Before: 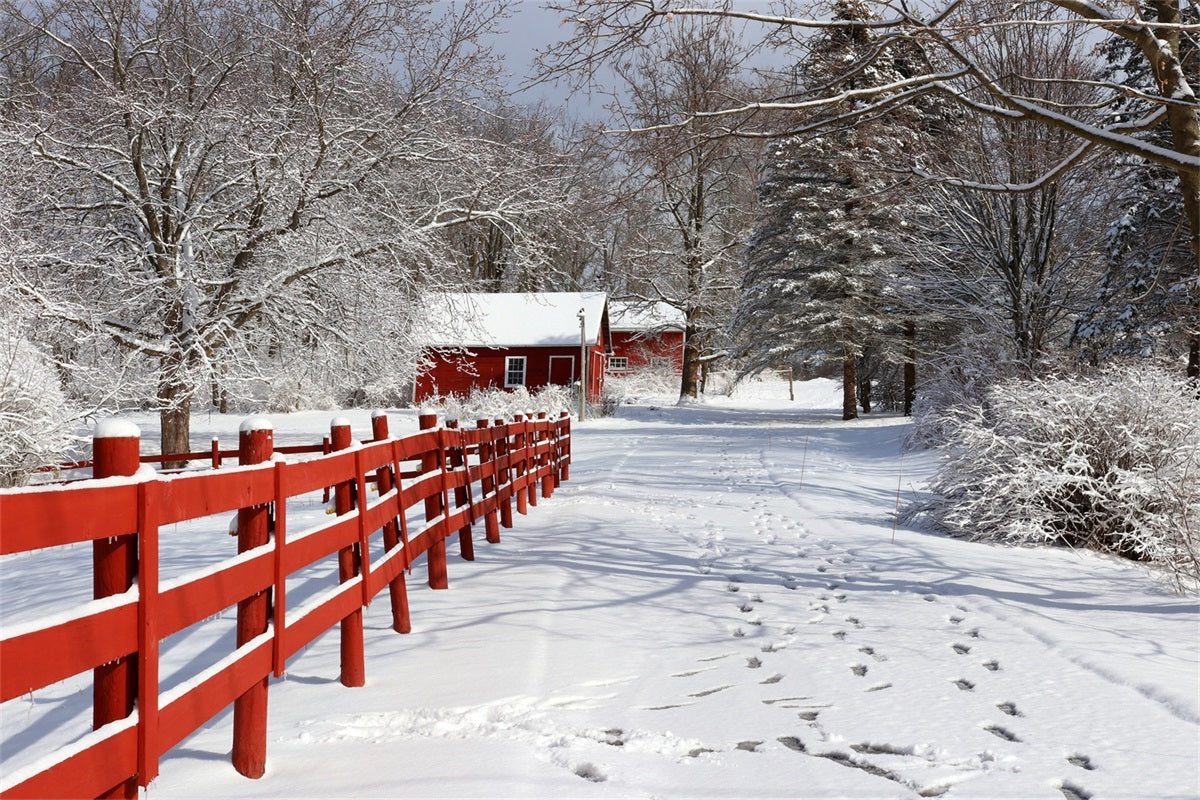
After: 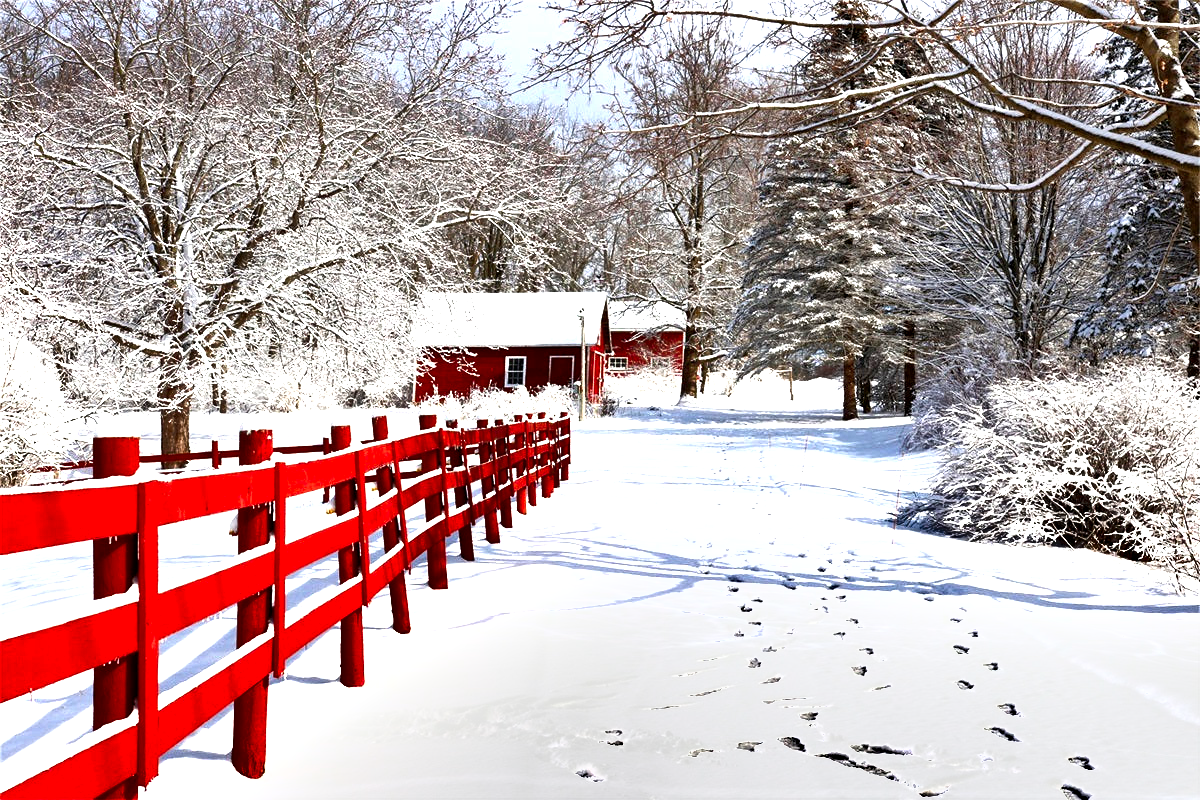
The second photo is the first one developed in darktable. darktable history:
shadows and highlights: shadows 24.82, highlights -44.46, soften with gaussian
exposure: black level correction 0.06, exposure 0.62 EV
